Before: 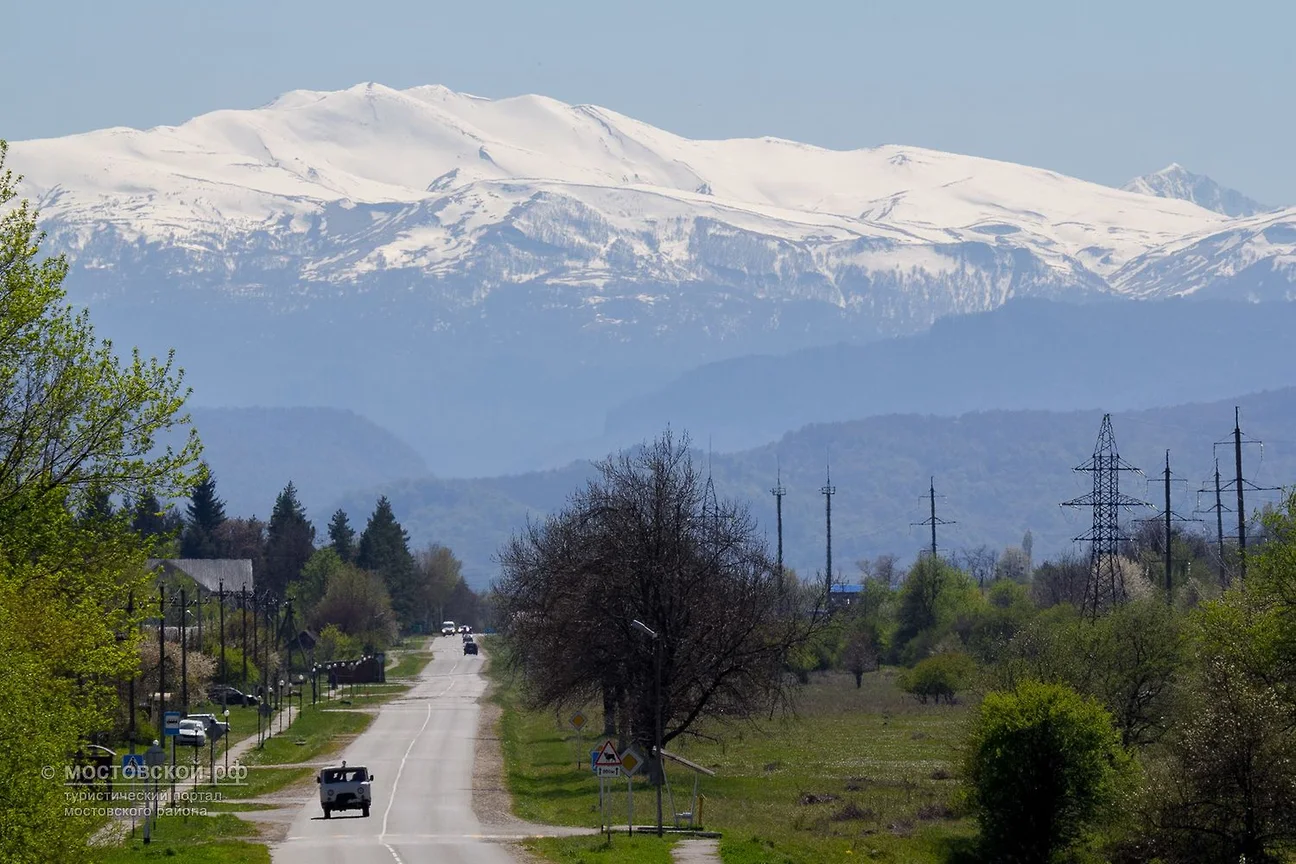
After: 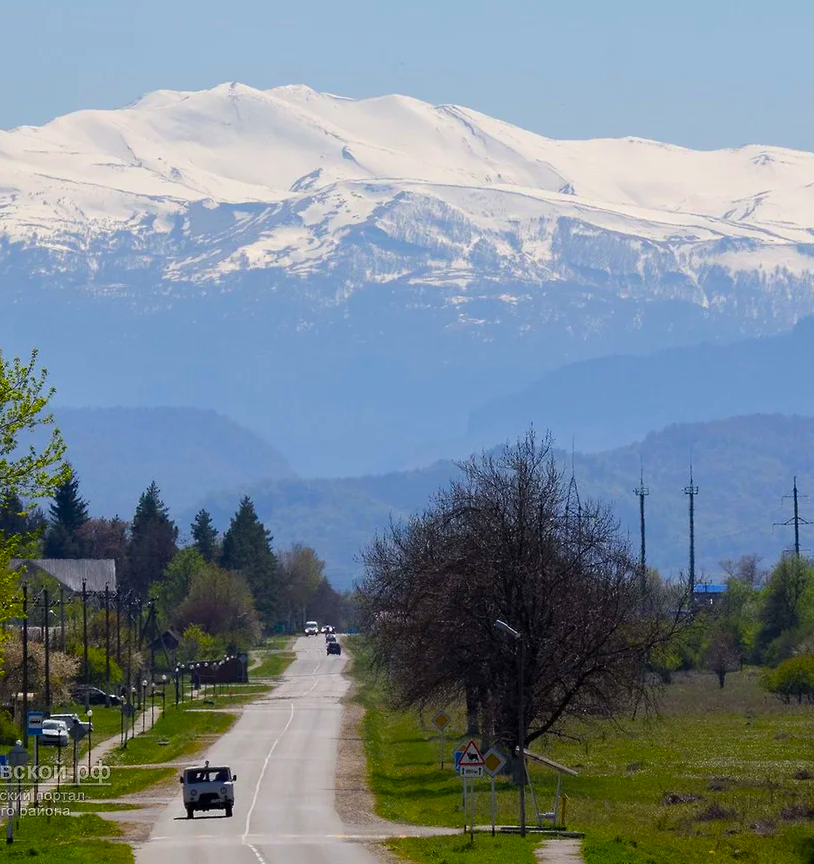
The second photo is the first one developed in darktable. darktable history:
color balance rgb: perceptual saturation grading › global saturation 30%, global vibrance 20%
crop: left 10.644%, right 26.528%
